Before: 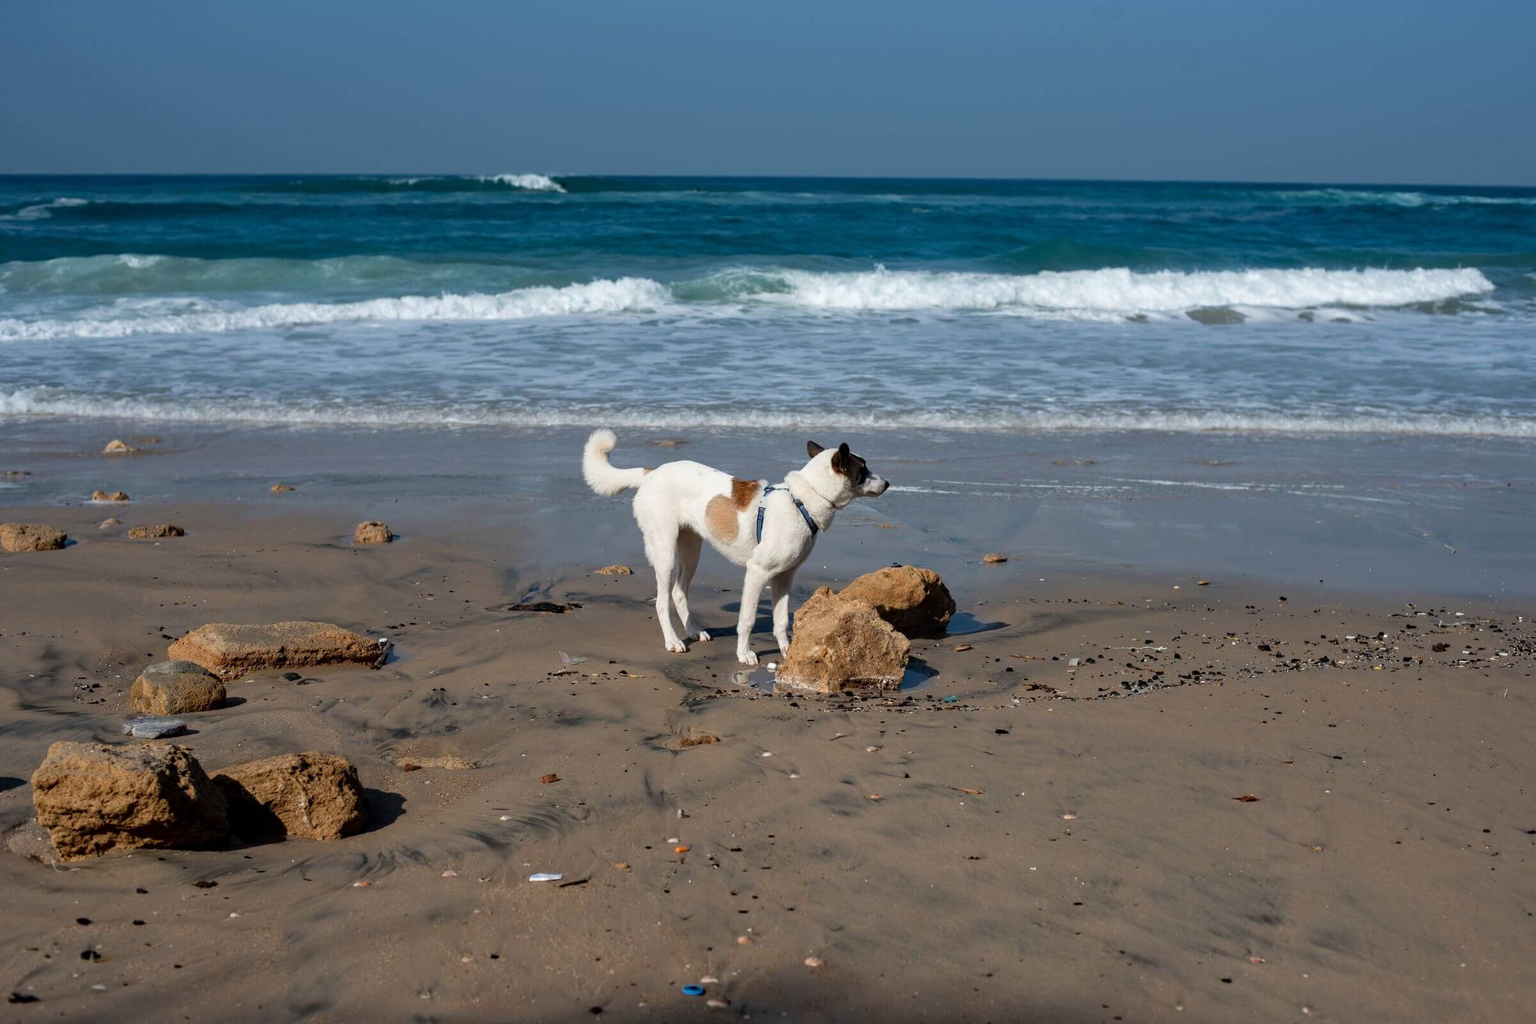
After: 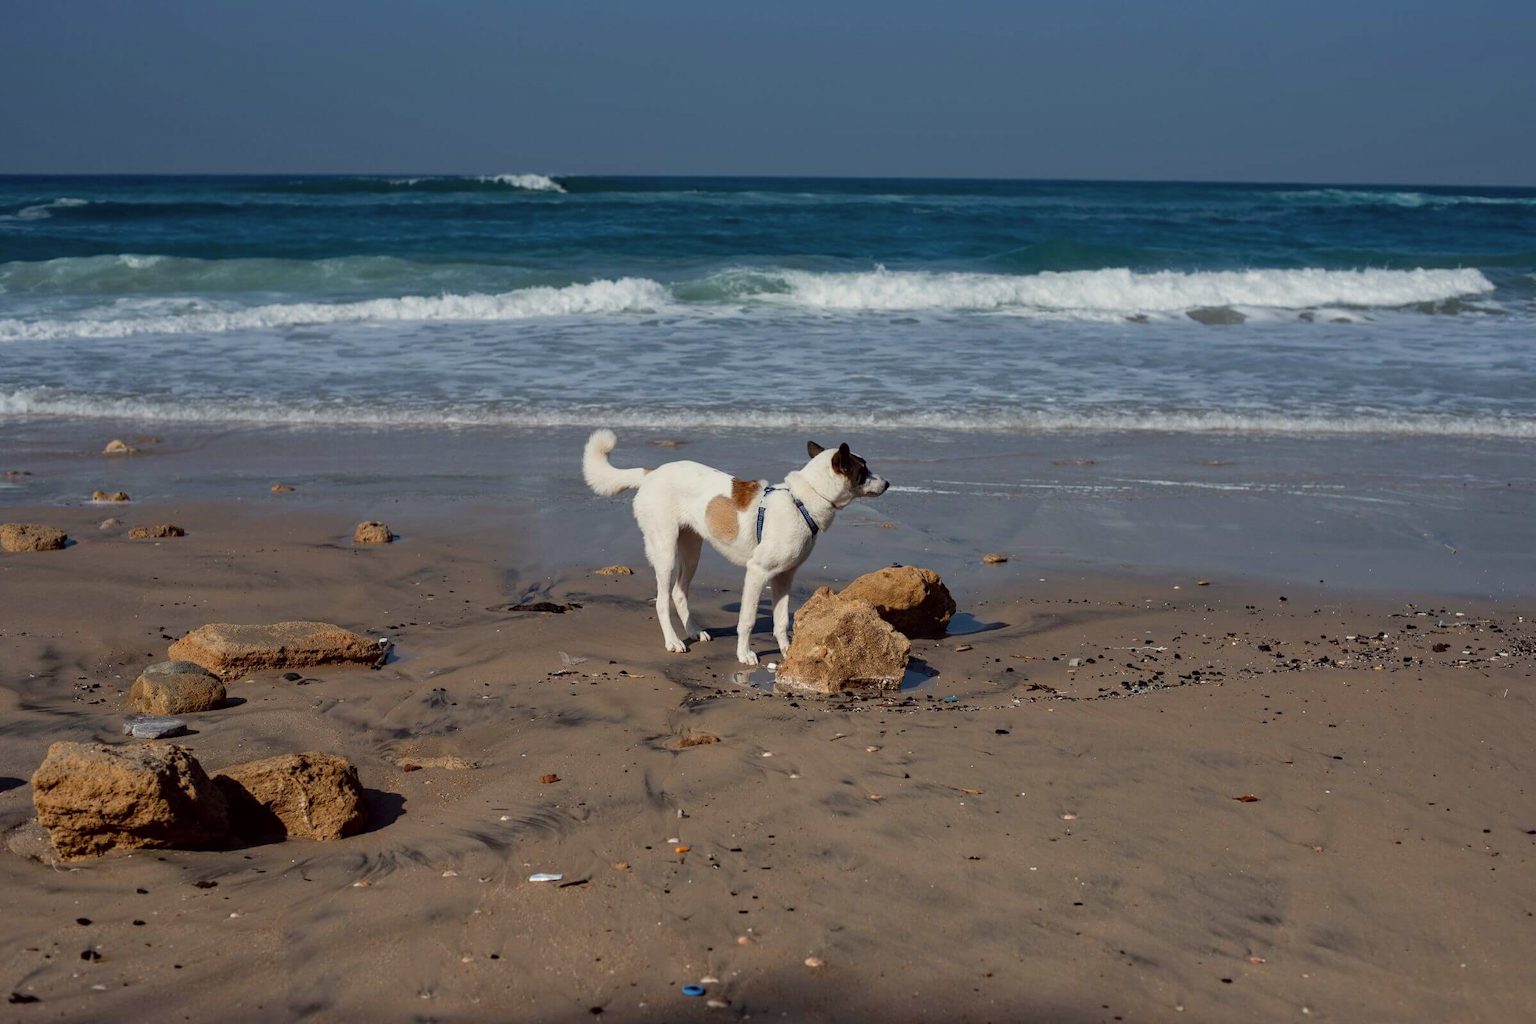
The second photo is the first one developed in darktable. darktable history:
graduated density: on, module defaults
color correction: highlights a* -0.95, highlights b* 4.5, shadows a* 3.55
white balance: emerald 1
